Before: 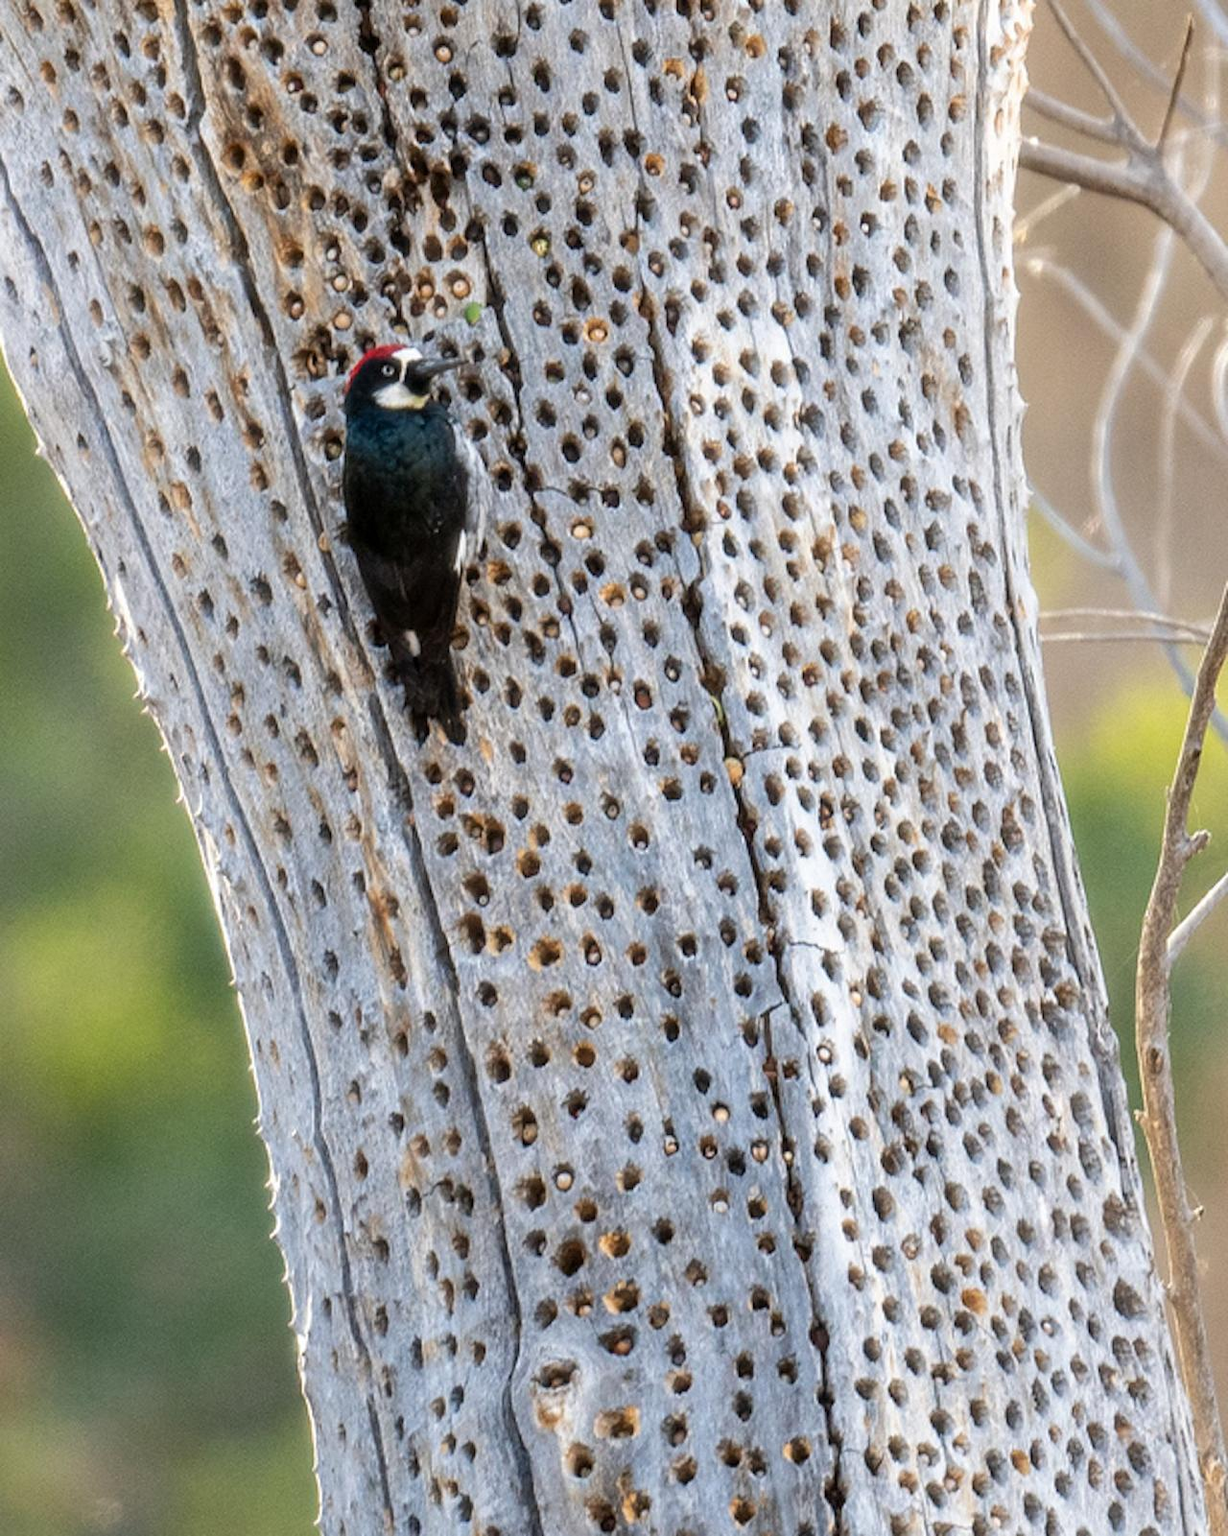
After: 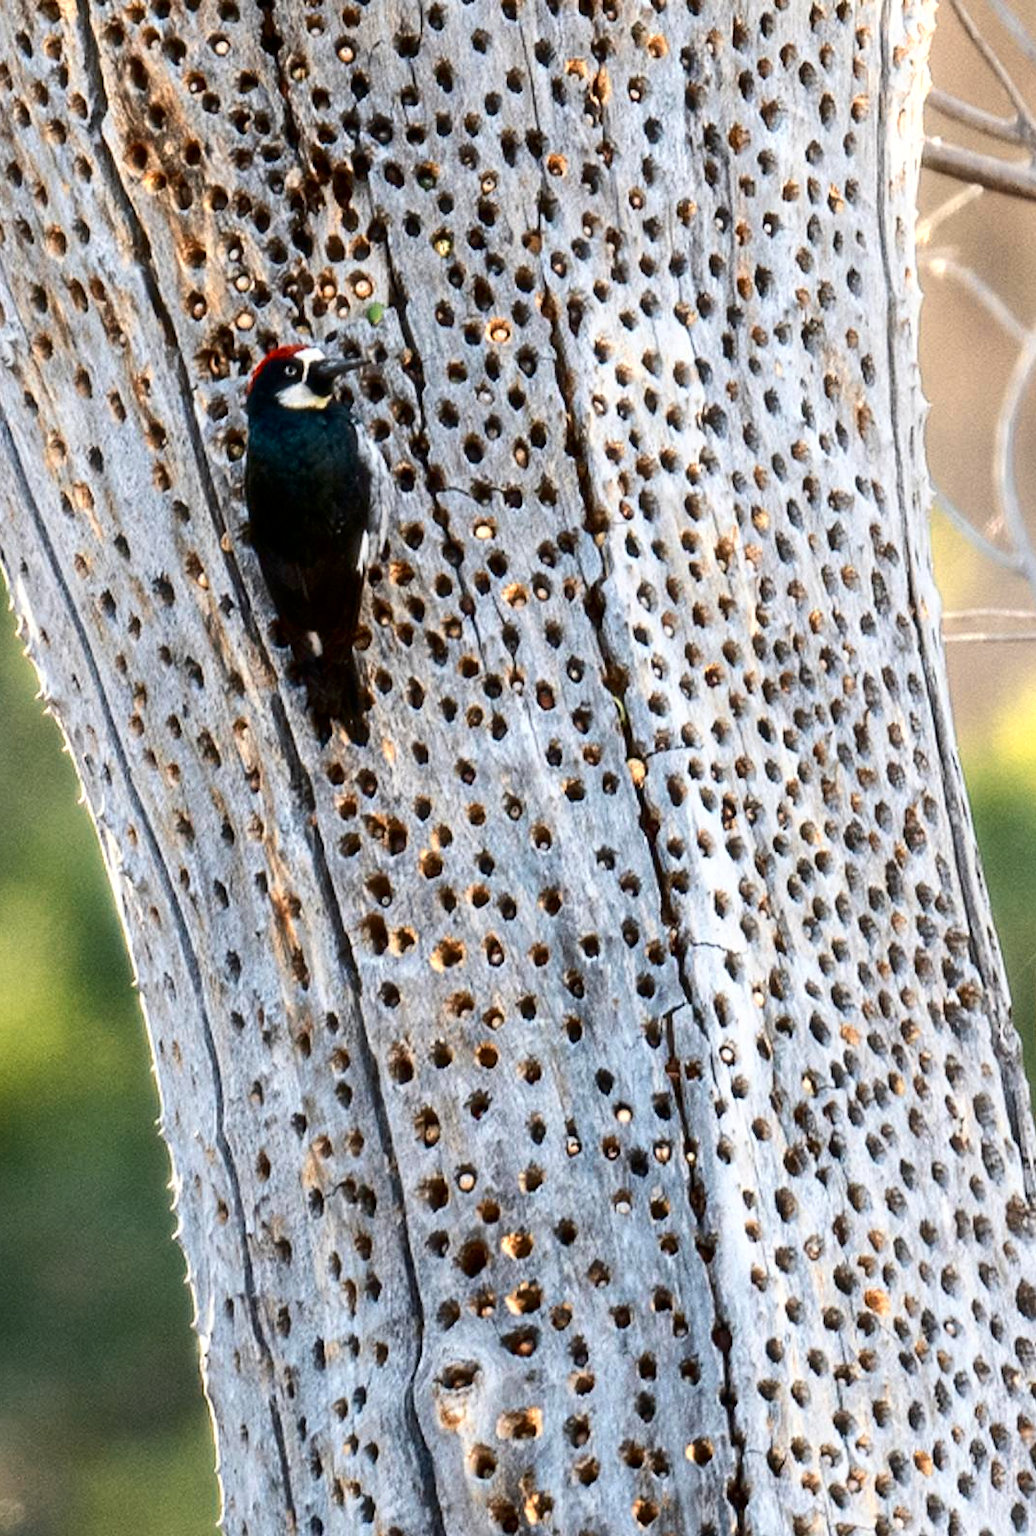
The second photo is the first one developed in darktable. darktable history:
color zones: curves: ch0 [(0.018, 0.548) (0.197, 0.654) (0.425, 0.447) (0.605, 0.658) (0.732, 0.579)]; ch1 [(0.105, 0.531) (0.224, 0.531) (0.386, 0.39) (0.618, 0.456) (0.732, 0.456) (0.956, 0.421)]; ch2 [(0.039, 0.583) (0.215, 0.465) (0.399, 0.544) (0.465, 0.548) (0.614, 0.447) (0.724, 0.43) (0.882, 0.623) (0.956, 0.632)]
contrast brightness saturation: contrast 0.21, brightness -0.11, saturation 0.21
crop: left 8.026%, right 7.374%
